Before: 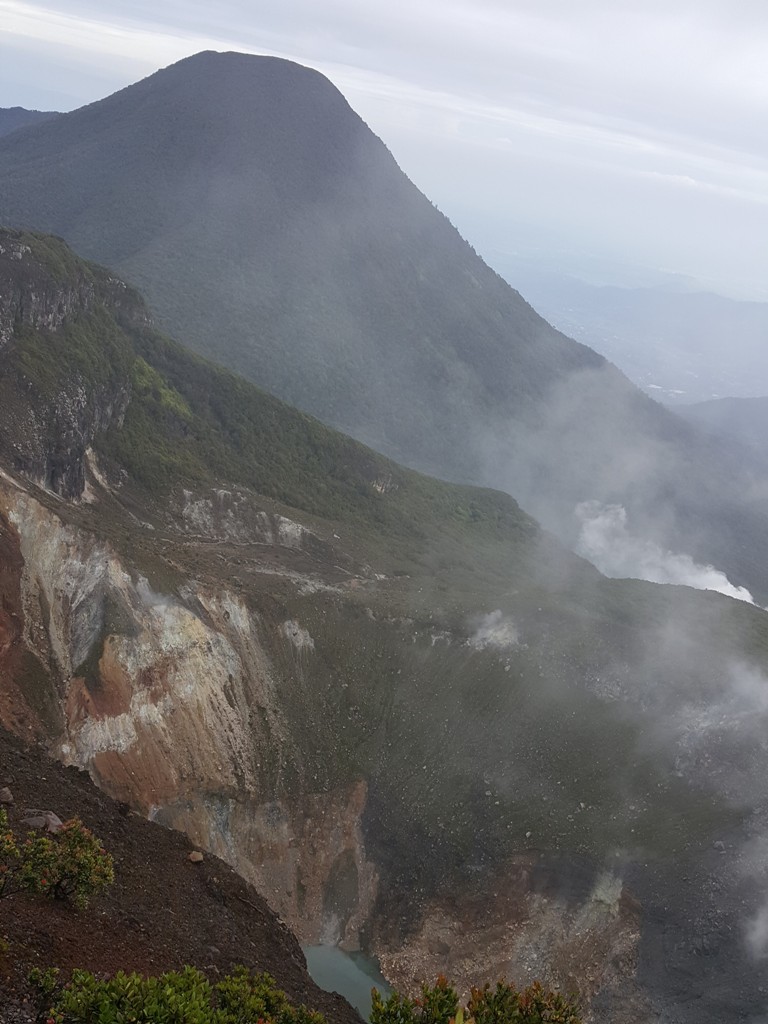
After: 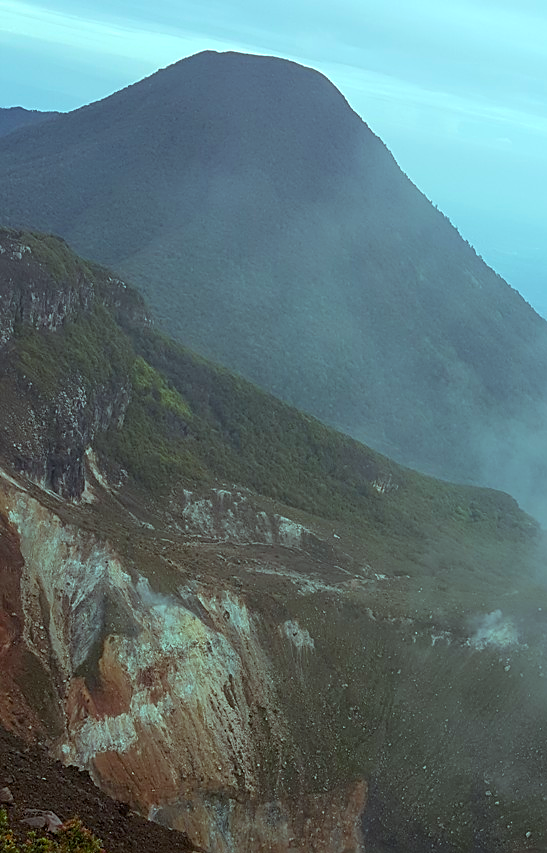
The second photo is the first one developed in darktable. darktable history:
color balance rgb: highlights gain › chroma 5.265%, highlights gain › hue 195.82°, global offset › luminance -0.478%, perceptual saturation grading › global saturation 9.801%, global vibrance 16.197%, saturation formula JzAzBz (2021)
crop: right 28.703%, bottom 16.66%
sharpen: on, module defaults
velvia: strength 6.39%
